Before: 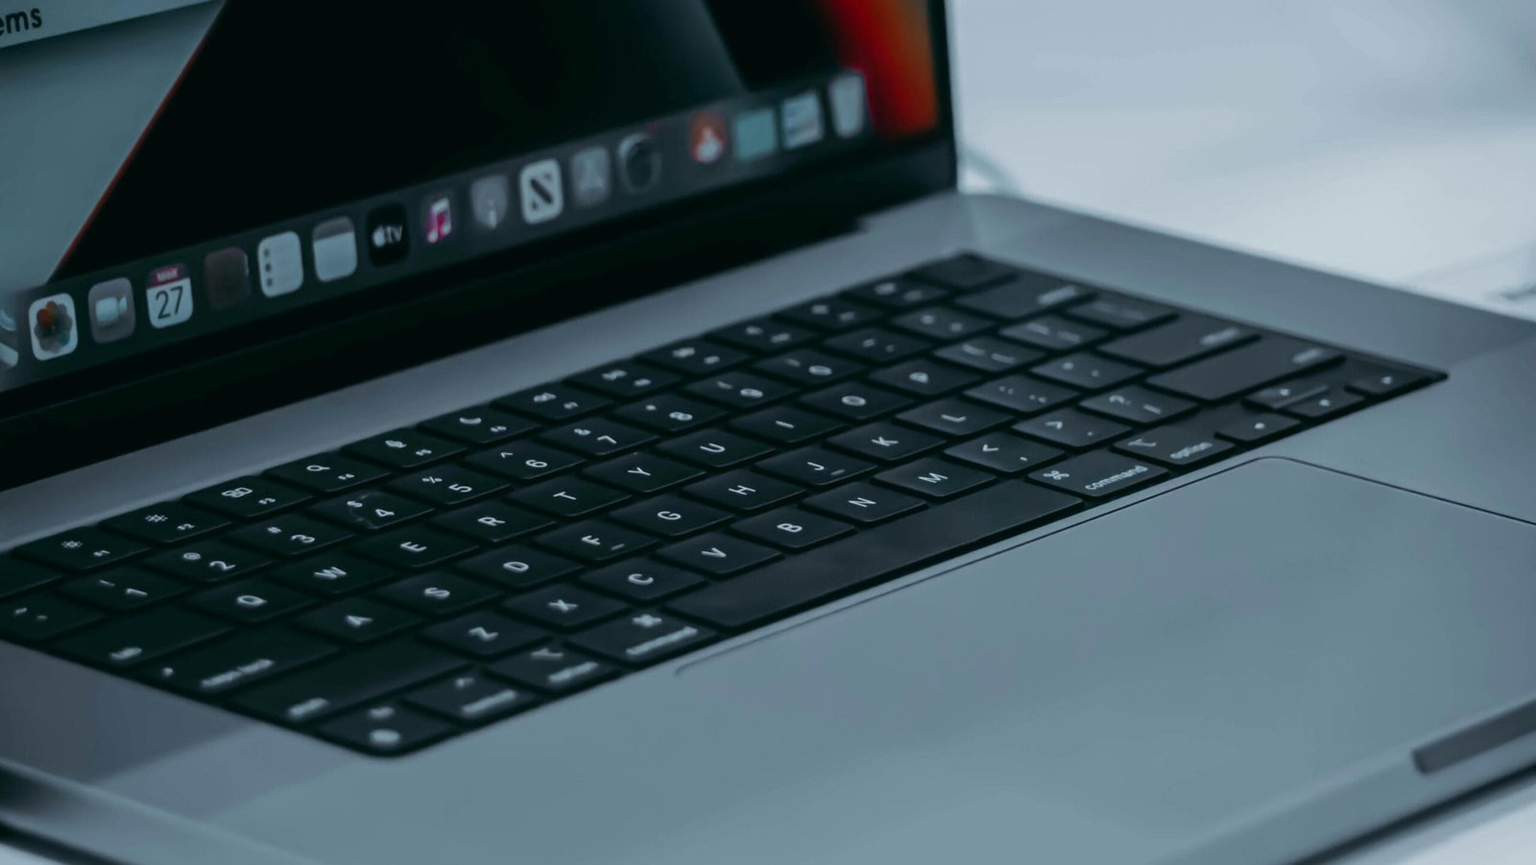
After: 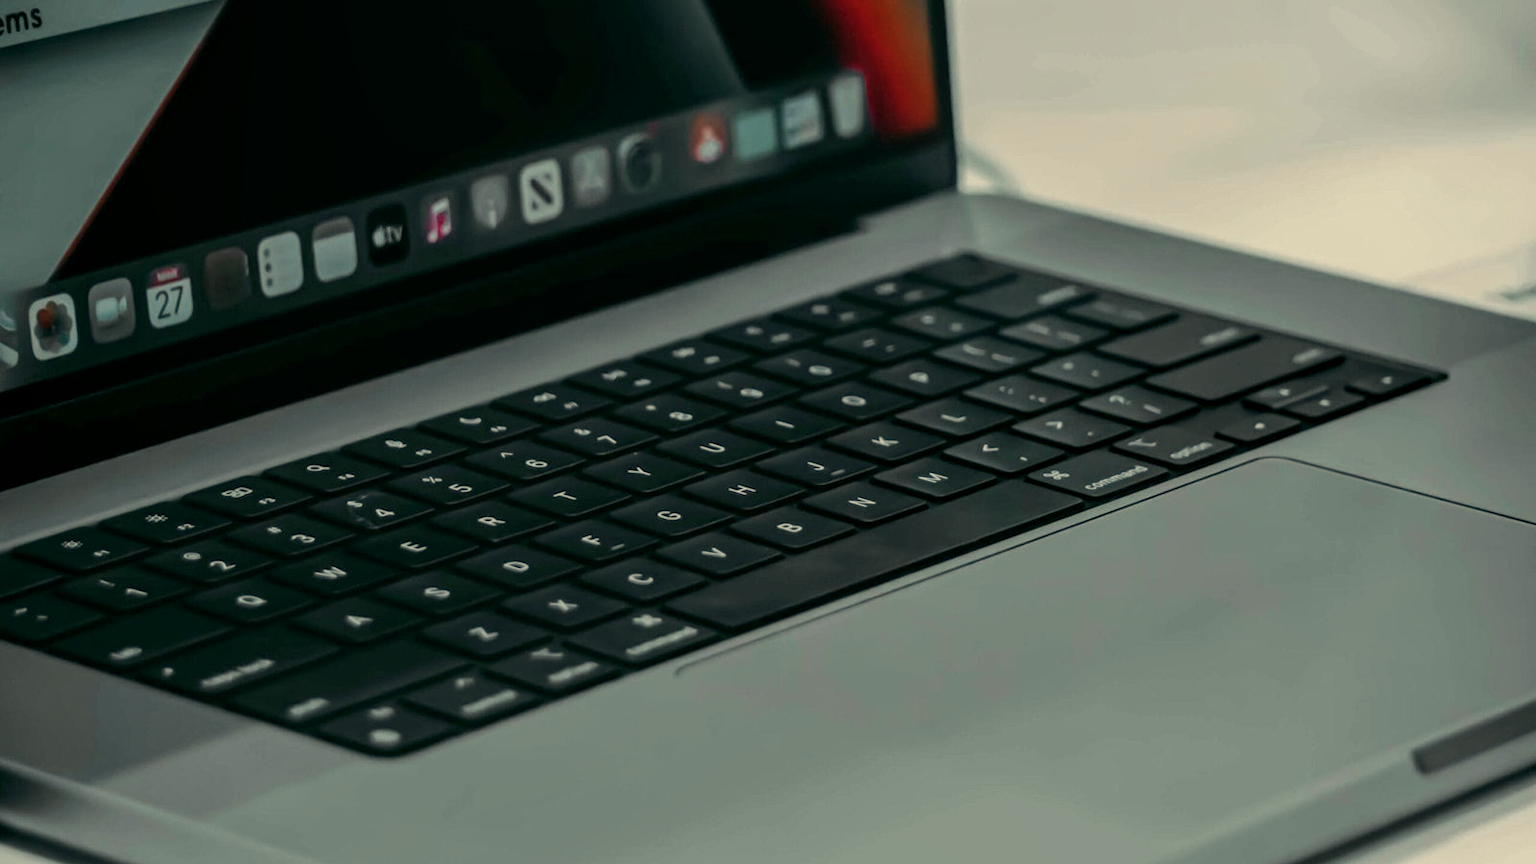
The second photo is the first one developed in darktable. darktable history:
local contrast: on, module defaults
white balance: red 1.123, blue 0.83
